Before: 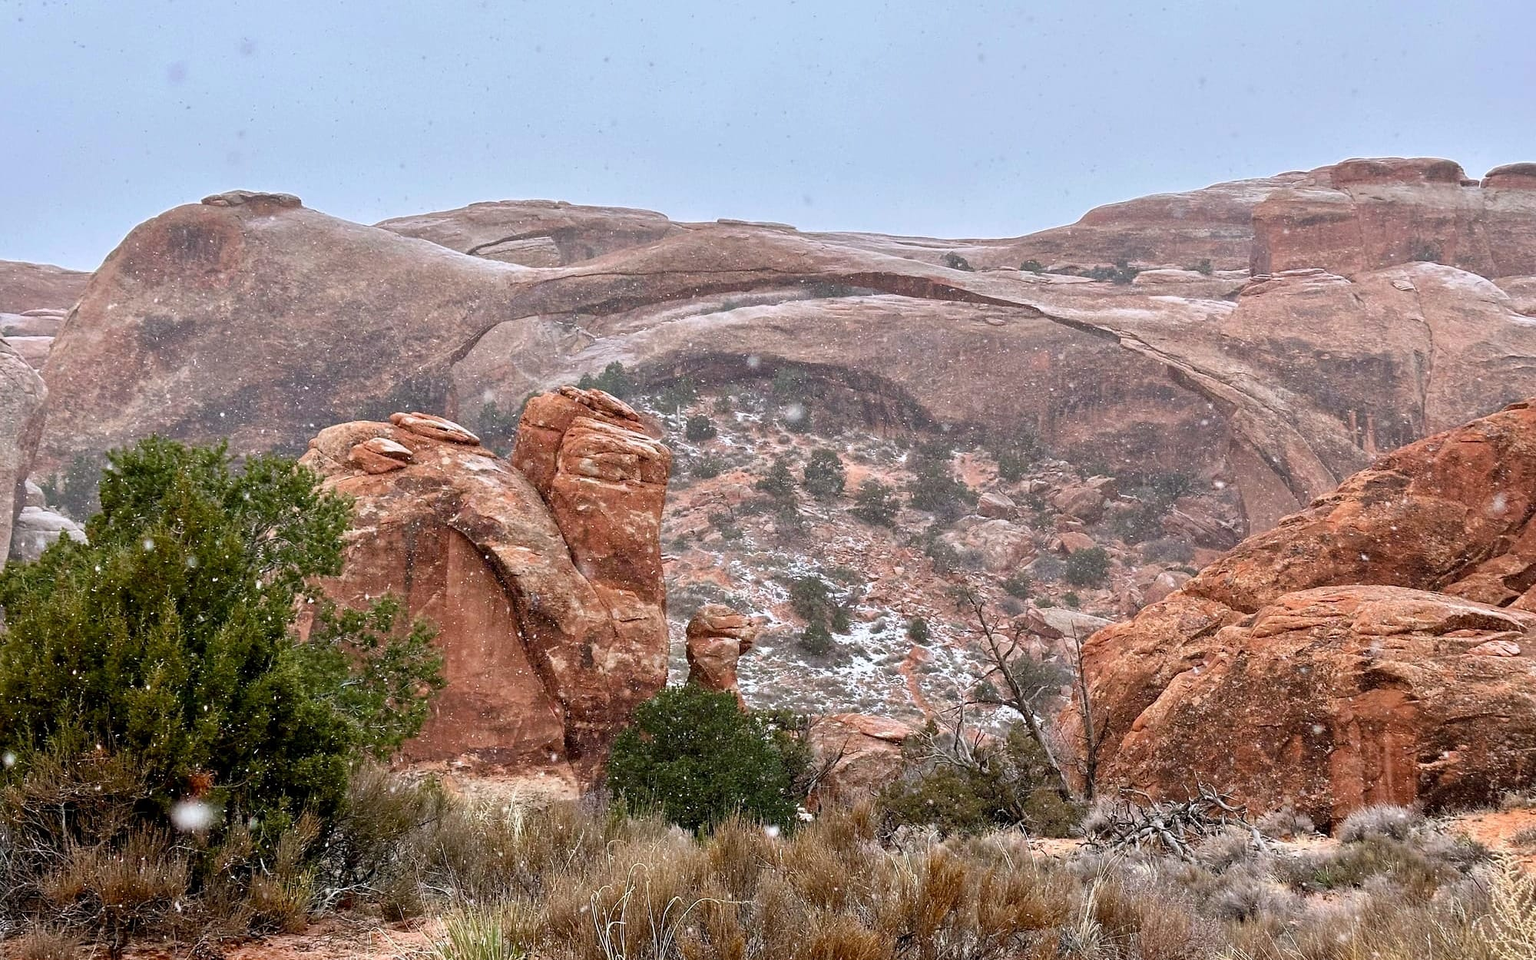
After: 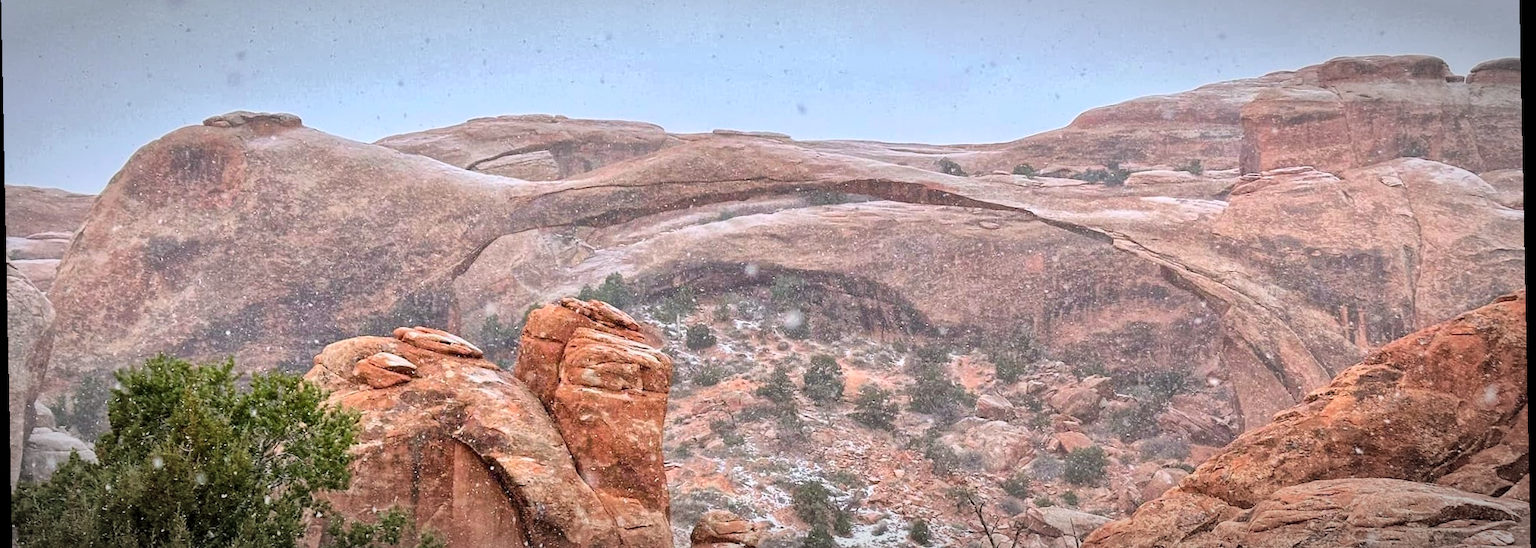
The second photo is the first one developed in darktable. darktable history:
exposure: black level correction 0, exposure 0.5 EV, compensate highlight preservation false
tone equalizer: -8 EV -0.417 EV, -7 EV -0.389 EV, -6 EV -0.333 EV, -5 EV -0.222 EV, -3 EV 0.222 EV, -2 EV 0.333 EV, -1 EV 0.389 EV, +0 EV 0.417 EV, edges refinement/feathering 500, mask exposure compensation -1.57 EV, preserve details no
crop and rotate: top 10.605%, bottom 33.274%
vignetting: automatic ratio true
white balance: red 1, blue 1
global tonemap: drago (1, 100), detail 1
rotate and perspective: rotation -1.17°, automatic cropping off
